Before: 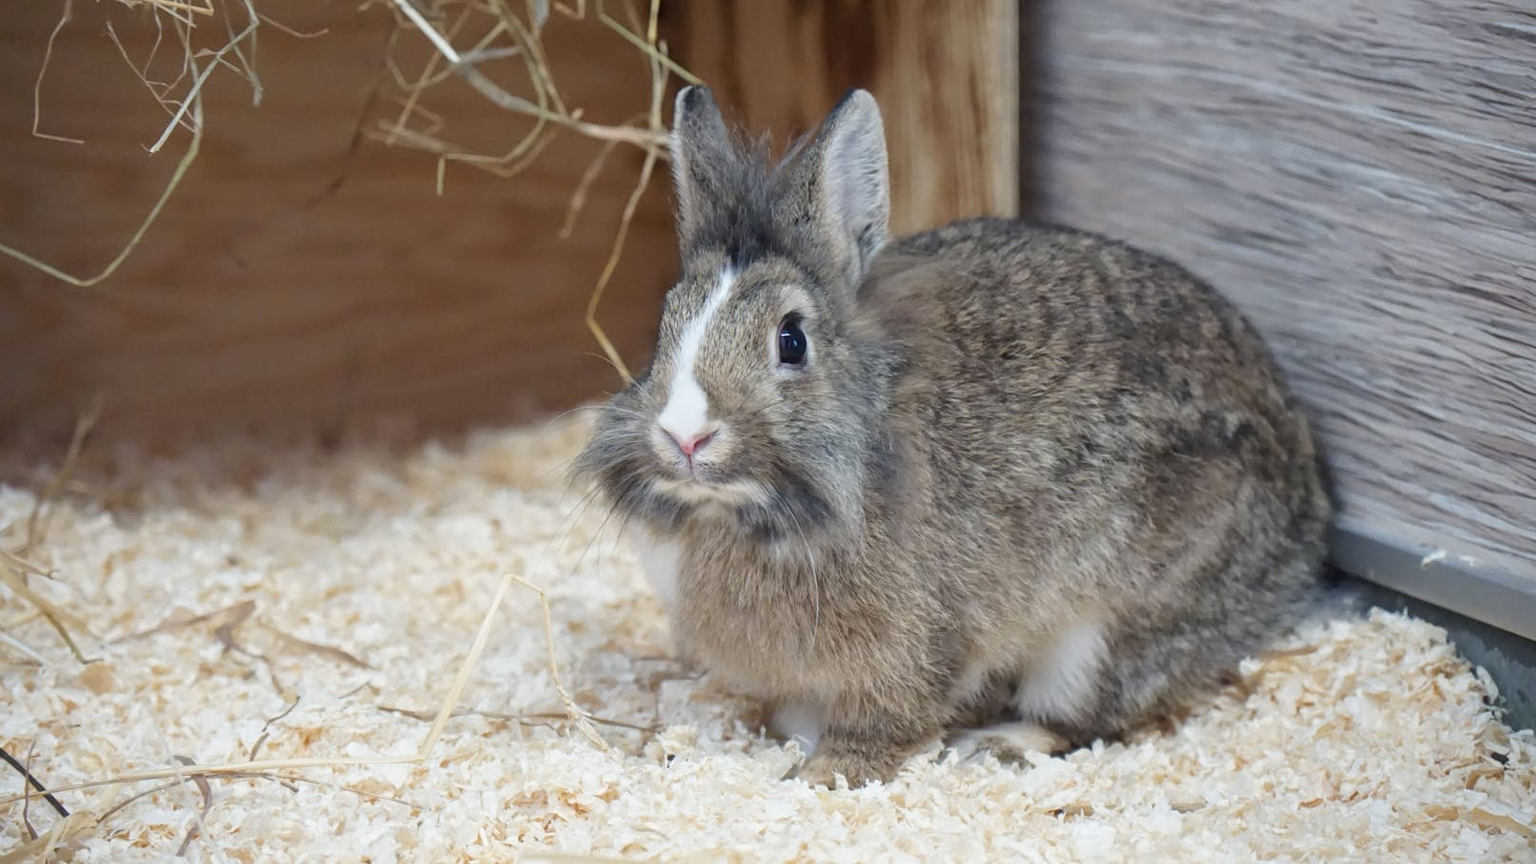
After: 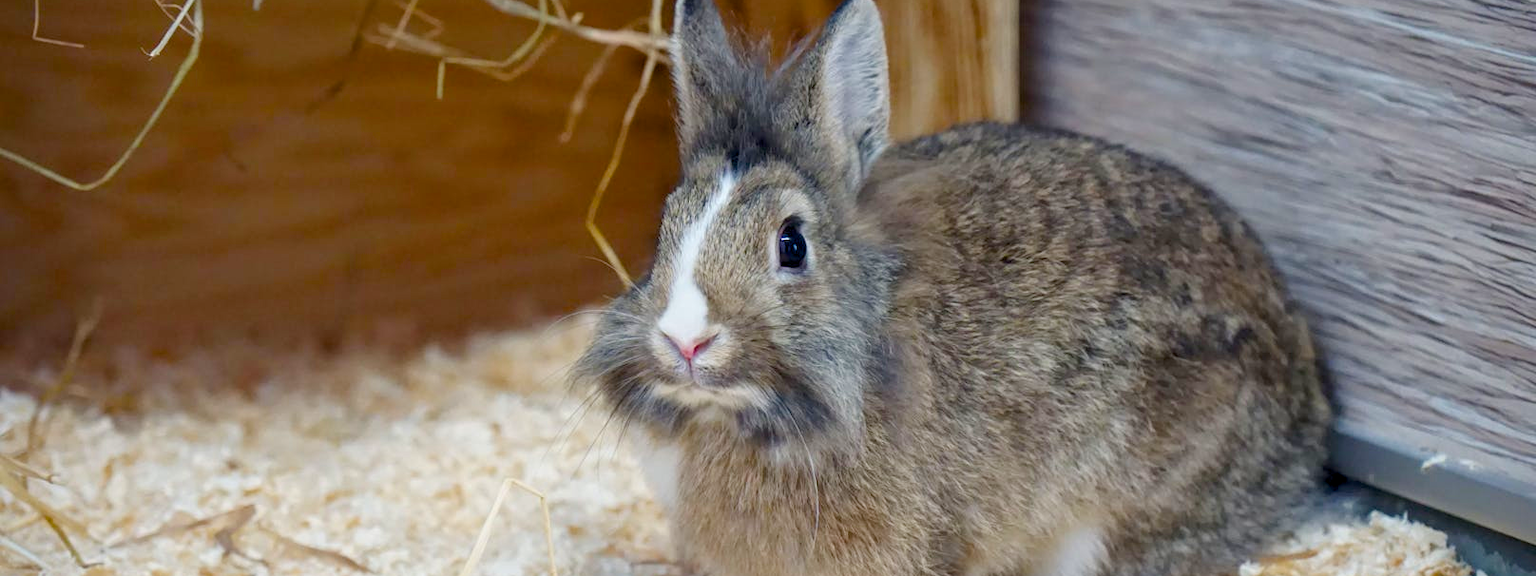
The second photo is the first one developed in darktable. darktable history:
color balance rgb: shadows lift › luminance -9.222%, global offset › luminance -0.894%, perceptual saturation grading › global saturation 23.988%, perceptual saturation grading › highlights -24.295%, perceptual saturation grading › mid-tones 23.95%, perceptual saturation grading › shadows 41.006%, global vibrance 24.018%
crop: top 11.136%, bottom 22.186%
